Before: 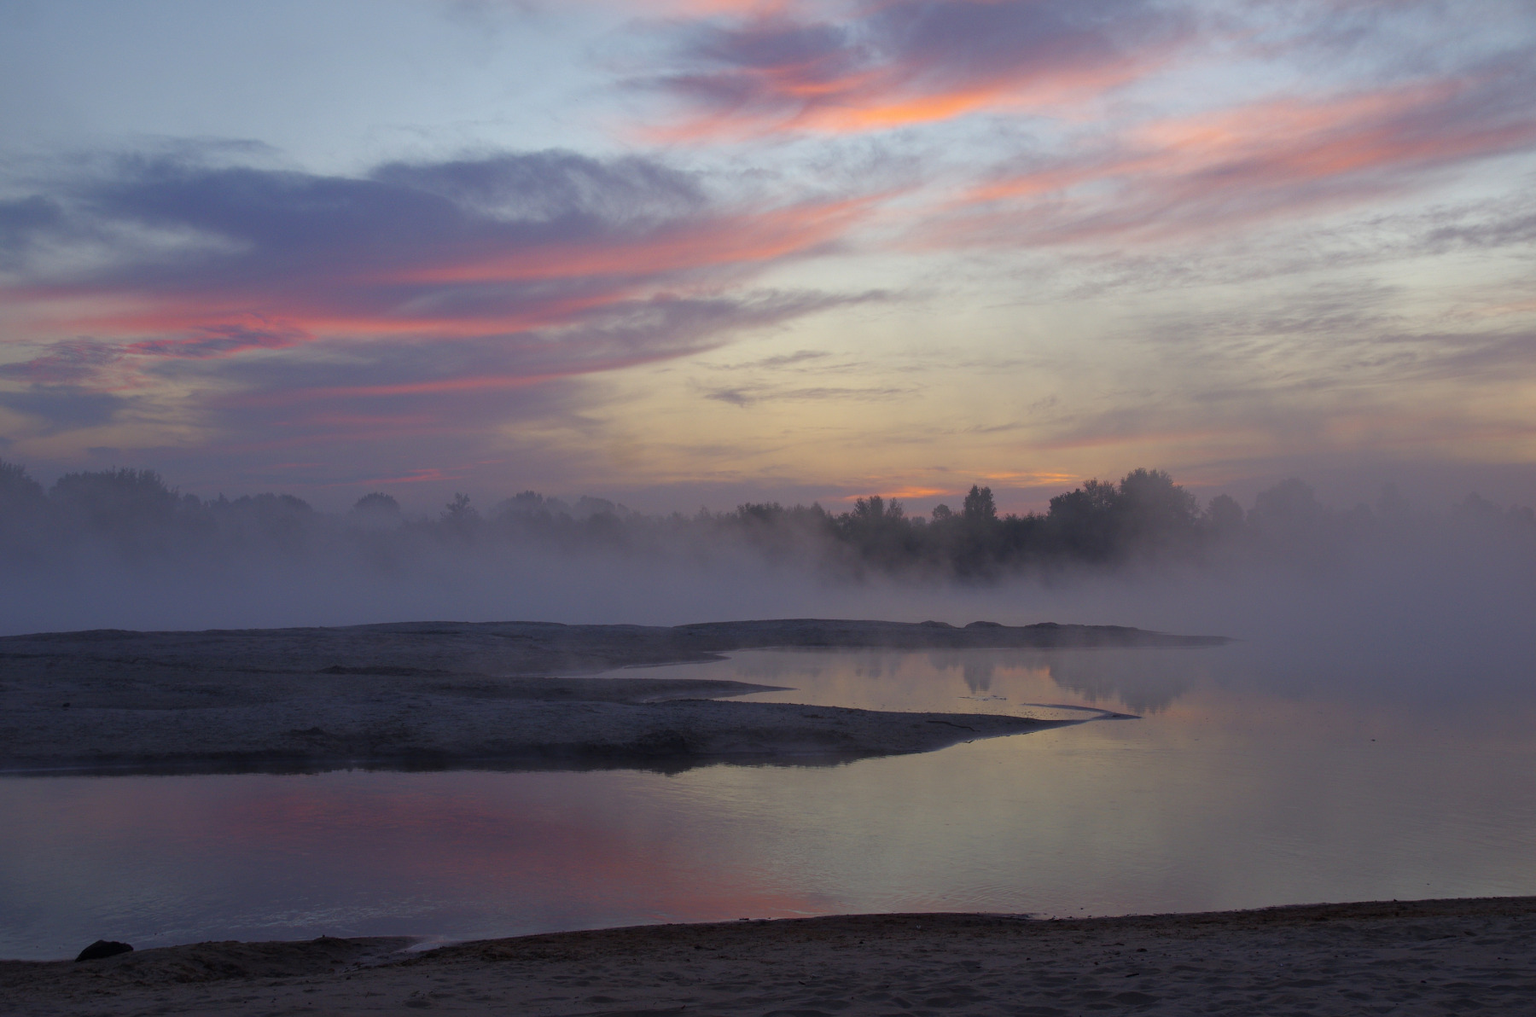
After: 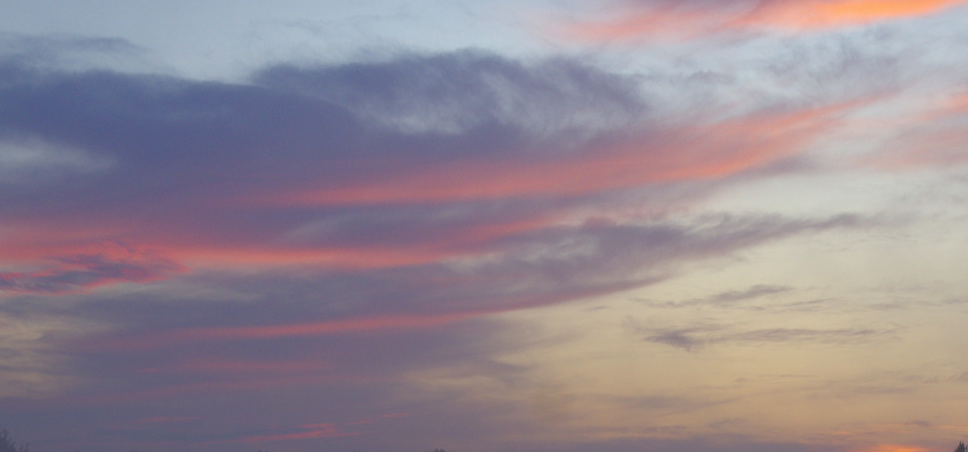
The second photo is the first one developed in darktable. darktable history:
crop: left 10.08%, top 10.574%, right 36.136%, bottom 51.425%
